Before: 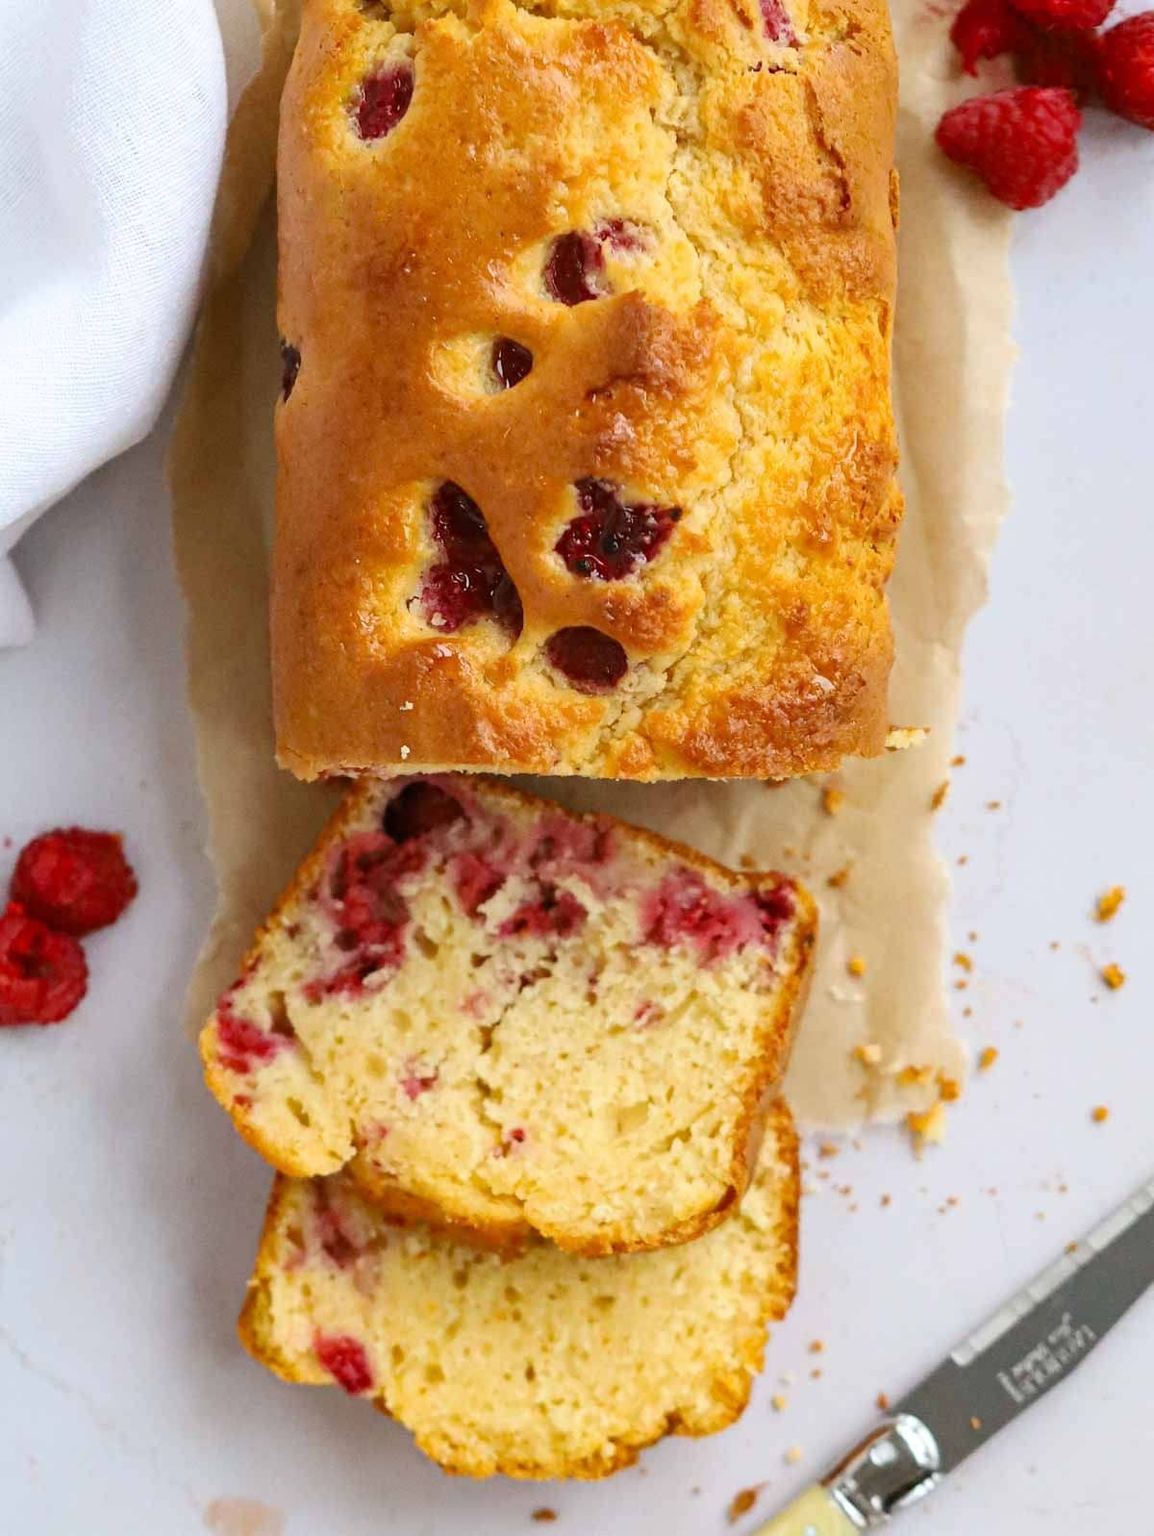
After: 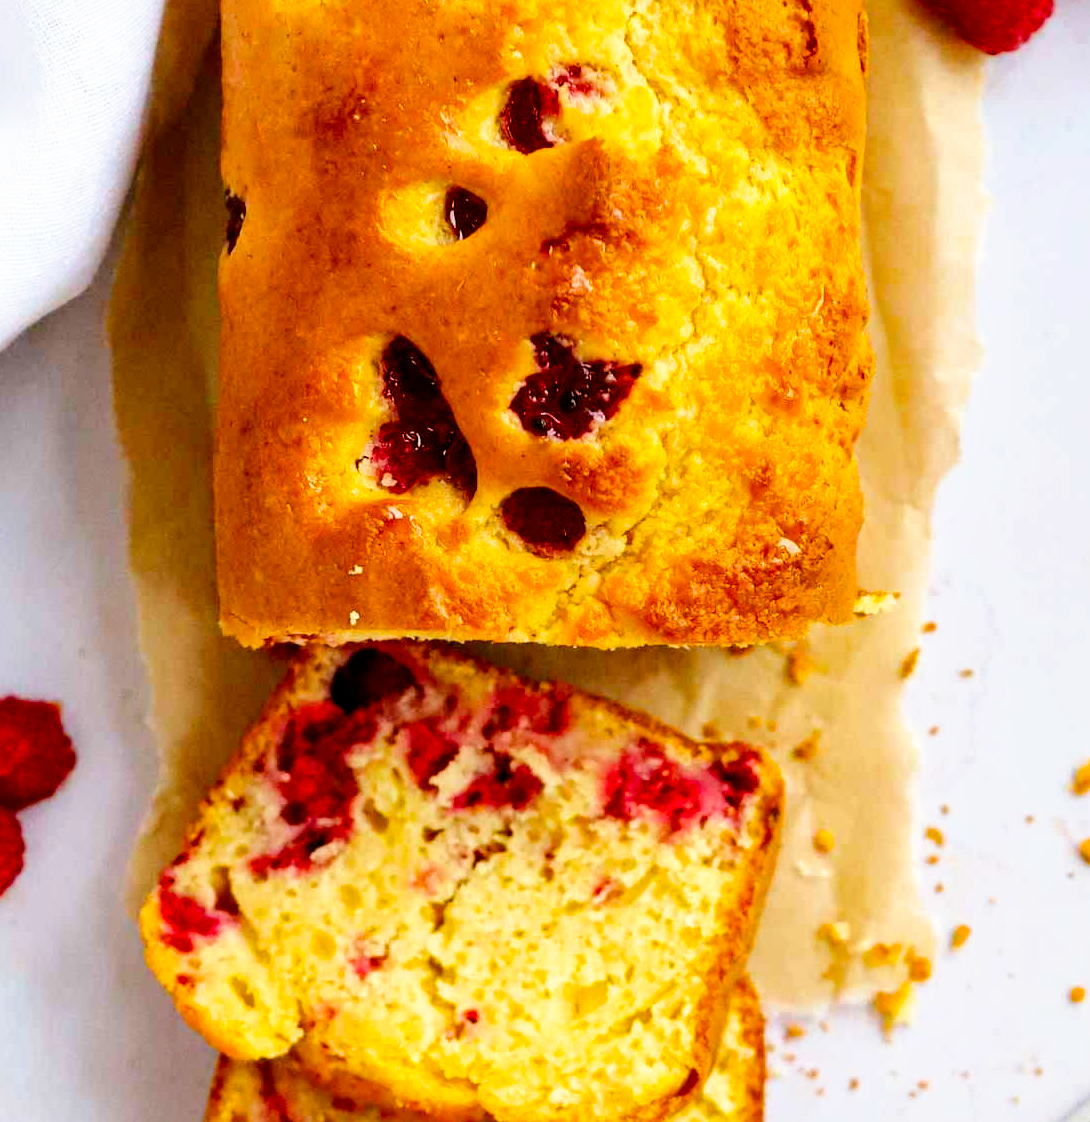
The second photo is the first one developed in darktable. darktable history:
local contrast: mode bilateral grid, contrast 20, coarseness 50, detail 120%, midtone range 0.2
color balance rgb: perceptual saturation grading › global saturation 25%, perceptual brilliance grading › mid-tones 10%, perceptual brilliance grading › shadows 15%, global vibrance 20%
crop: left 5.596%, top 10.314%, right 3.534%, bottom 19.395%
filmic rgb: black relative exposure -8.7 EV, white relative exposure 2.7 EV, threshold 3 EV, target black luminance 0%, hardness 6.25, latitude 76.53%, contrast 1.326, shadows ↔ highlights balance -0.349%, preserve chrominance no, color science v4 (2020), enable highlight reconstruction true
